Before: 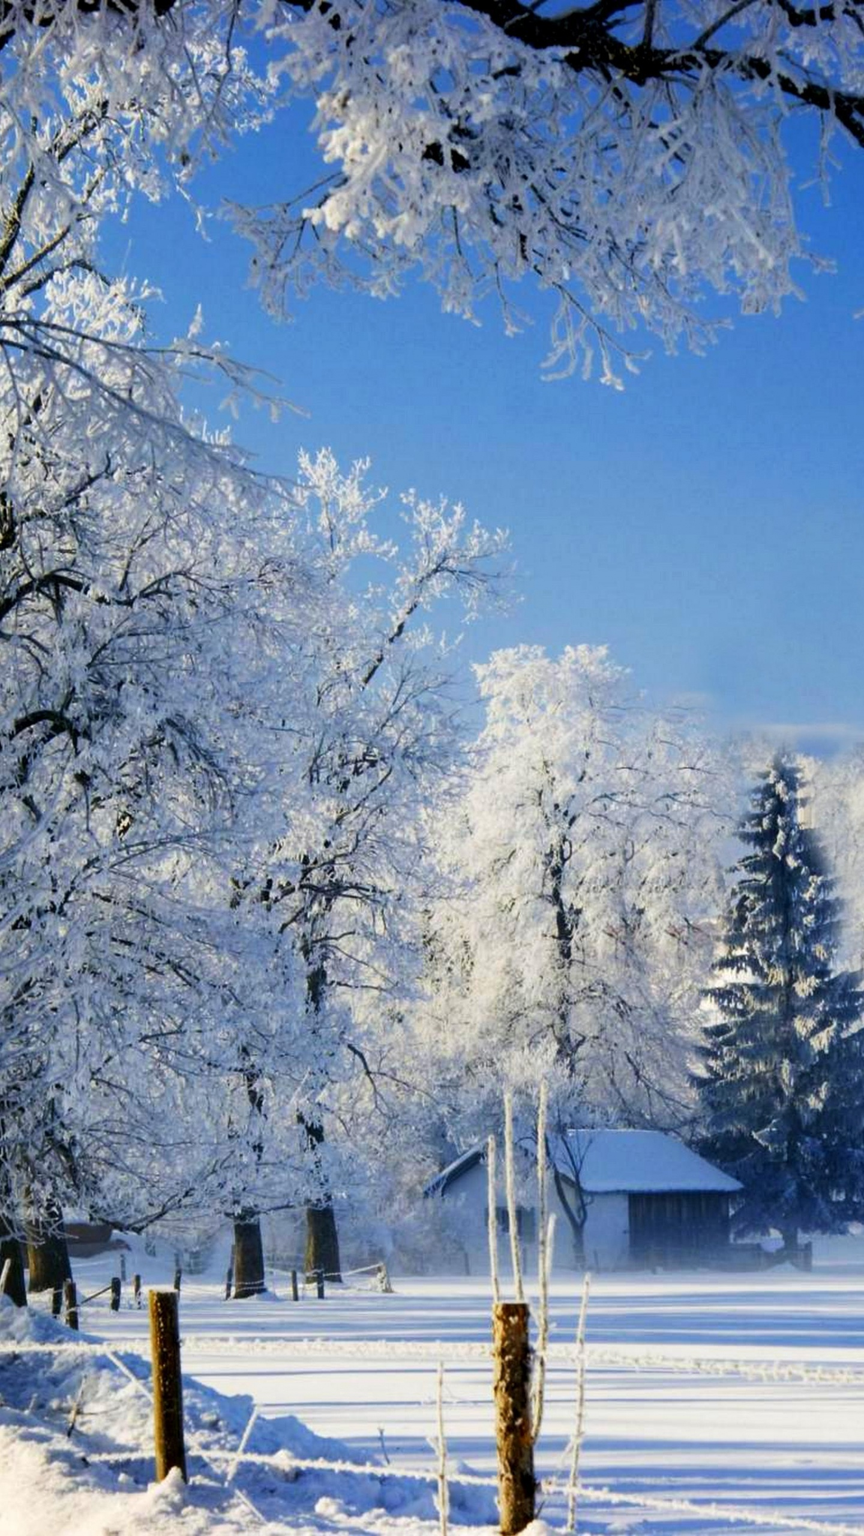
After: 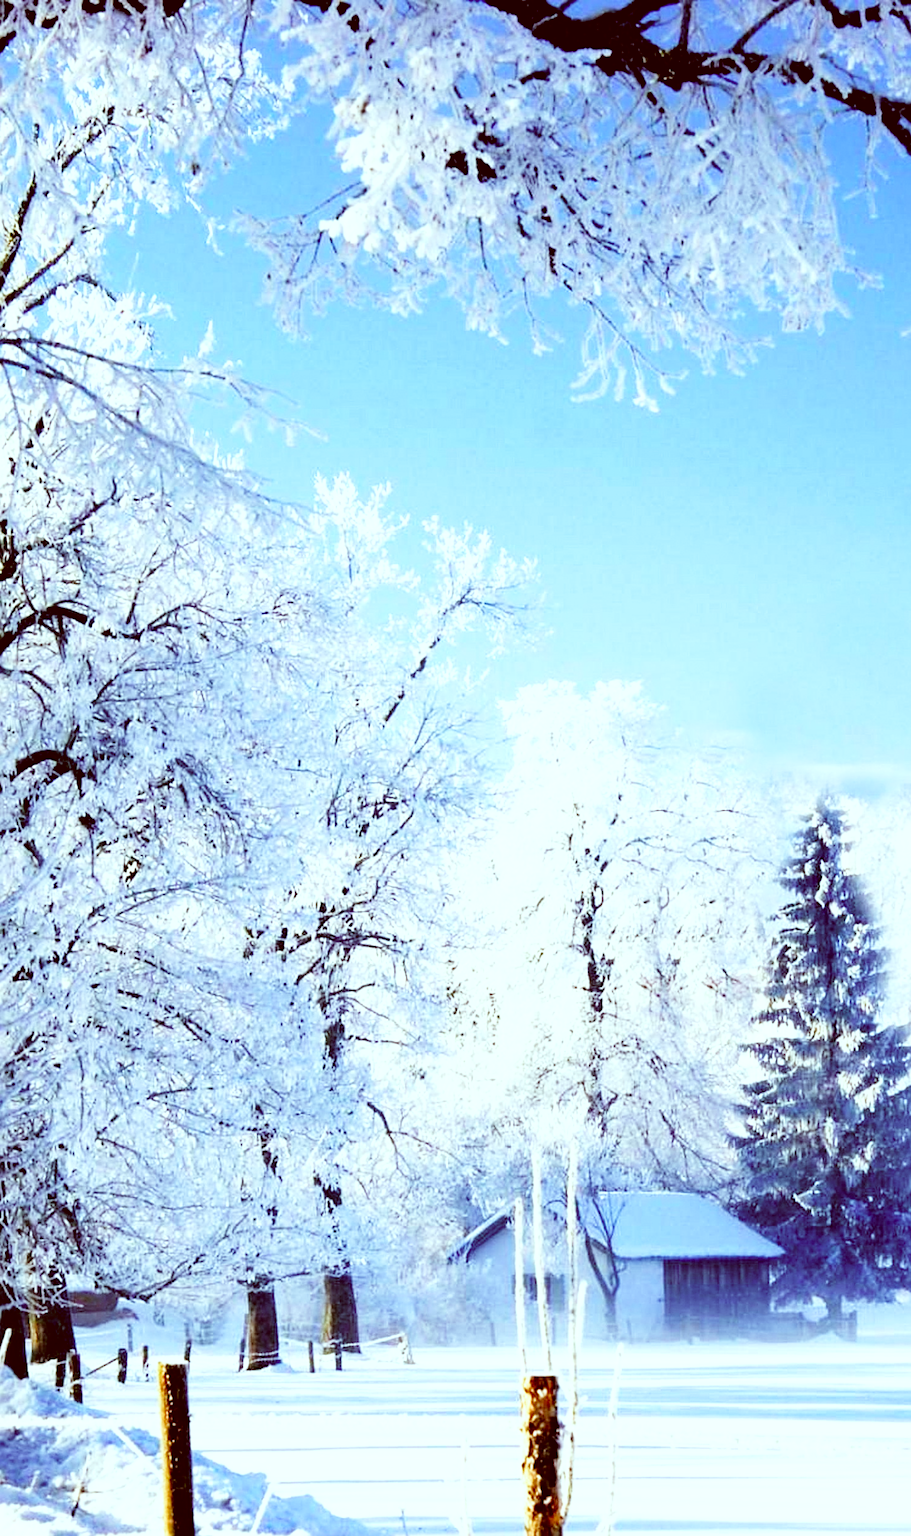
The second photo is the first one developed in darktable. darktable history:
tone equalizer: -8 EV -0.728 EV, -7 EV -0.739 EV, -6 EV -0.62 EV, -5 EV -0.373 EV, -3 EV 0.403 EV, -2 EV 0.6 EV, -1 EV 0.692 EV, +0 EV 0.744 EV
crop and rotate: top 0.014%, bottom 5.183%
exposure: compensate highlight preservation false
base curve: curves: ch0 [(0, 0) (0.008, 0.007) (0.022, 0.029) (0.048, 0.089) (0.092, 0.197) (0.191, 0.399) (0.275, 0.534) (0.357, 0.65) (0.477, 0.78) (0.542, 0.833) (0.799, 0.973) (1, 1)], preserve colors none
color calibration: gray › normalize channels true, x 0.37, y 0.382, temperature 4317.65 K, gamut compression 0.006
color correction: highlights a* -7.03, highlights b* -0.165, shadows a* 20.4, shadows b* 11.25
sharpen: on, module defaults
